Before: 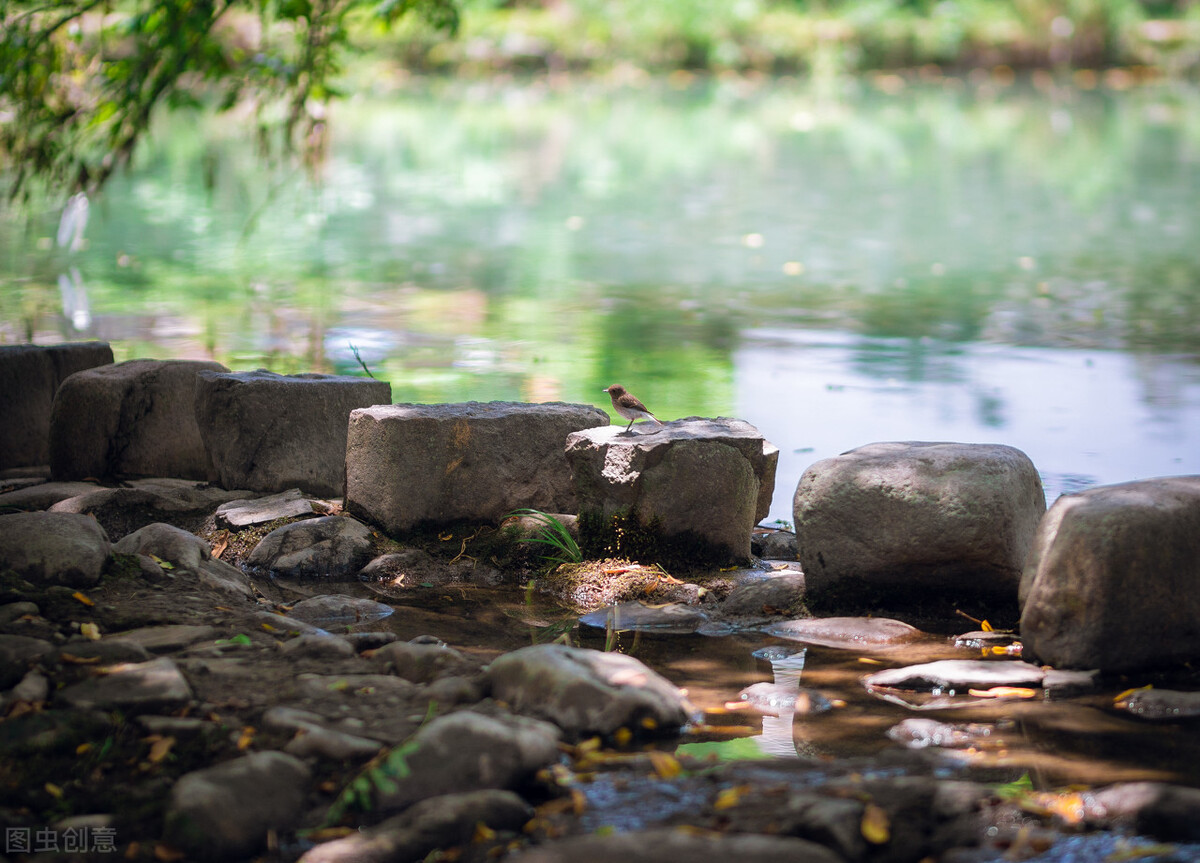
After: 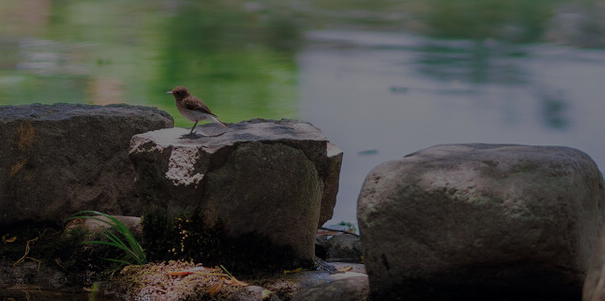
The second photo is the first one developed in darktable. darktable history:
exposure: exposure -2.094 EV, compensate highlight preservation false
local contrast: detail 109%
shadows and highlights: shadows 39.35, highlights -59.86, highlights color adjustment 42.05%
crop: left 36.368%, top 34.539%, right 13.177%, bottom 30.546%
